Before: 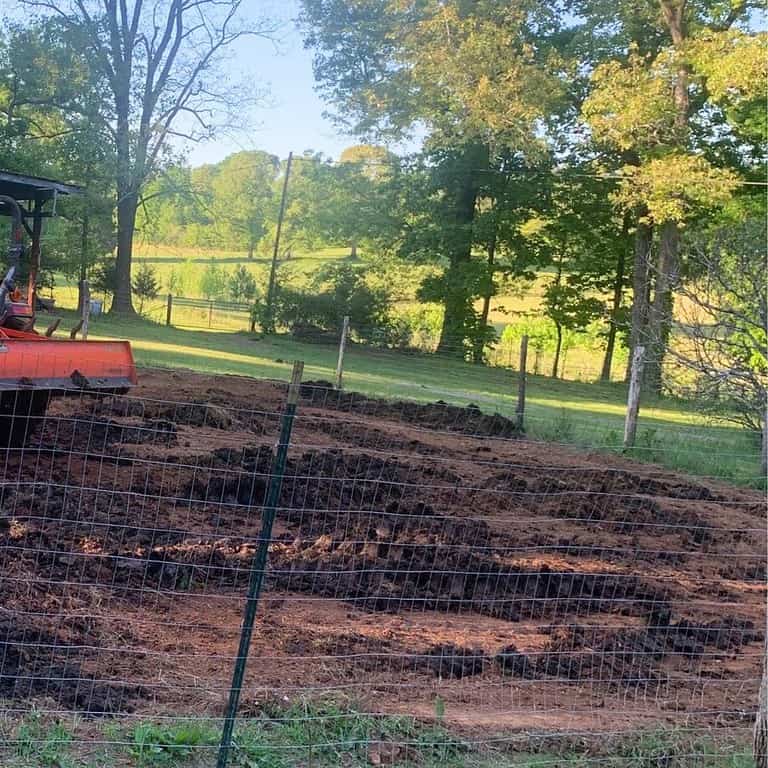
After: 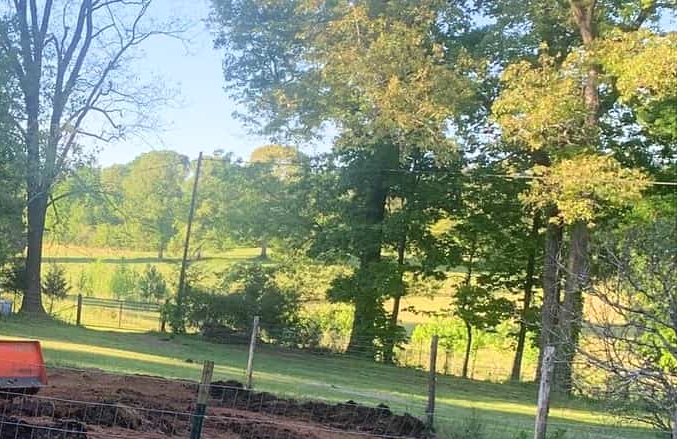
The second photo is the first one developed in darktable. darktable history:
crop and rotate: left 11.812%, bottom 42.776%
exposure: black level correction -0.001, exposure 0.08 EV, compensate highlight preservation false
